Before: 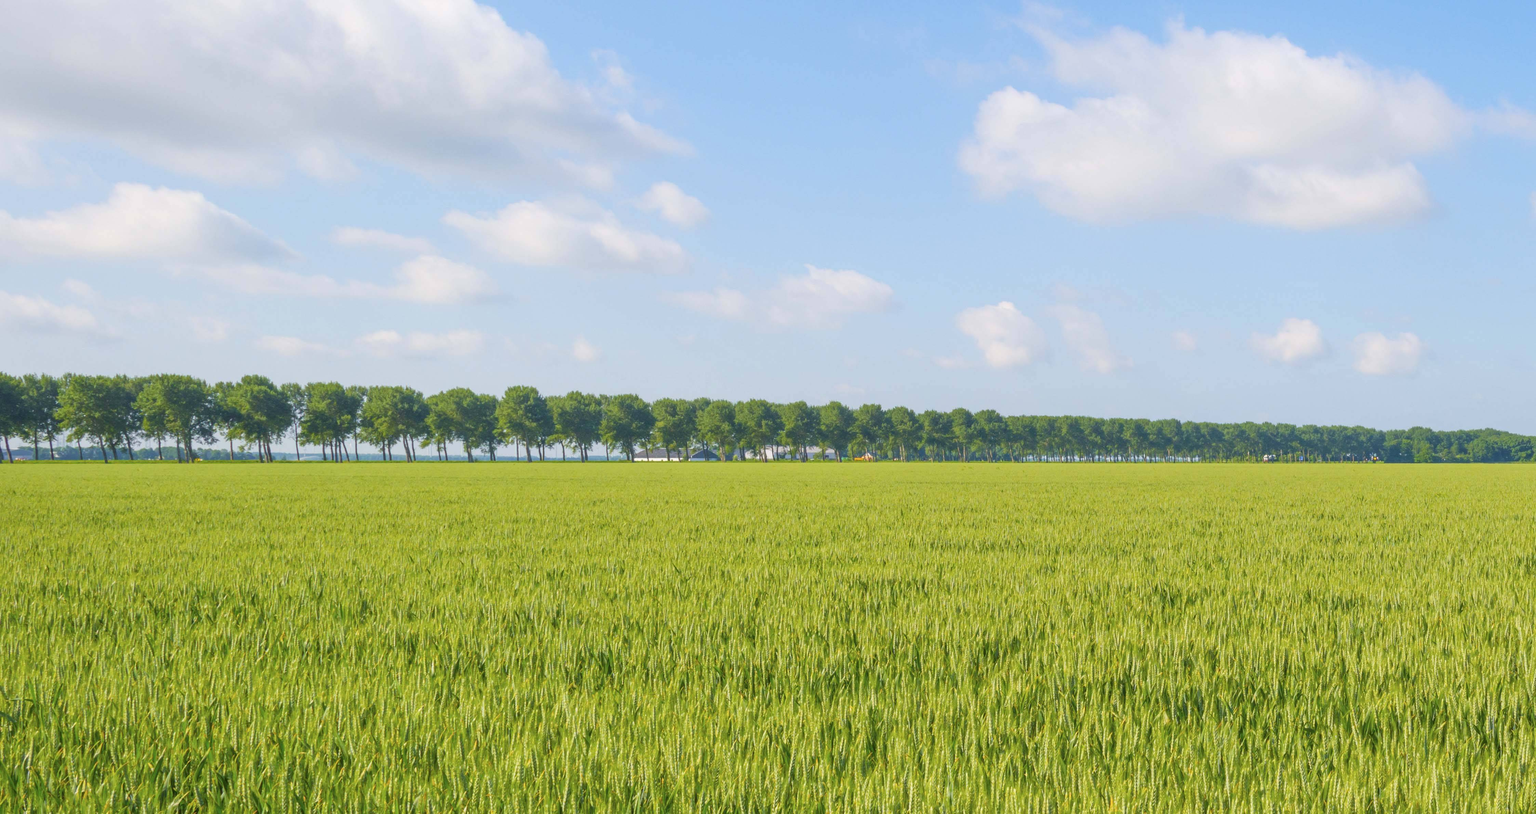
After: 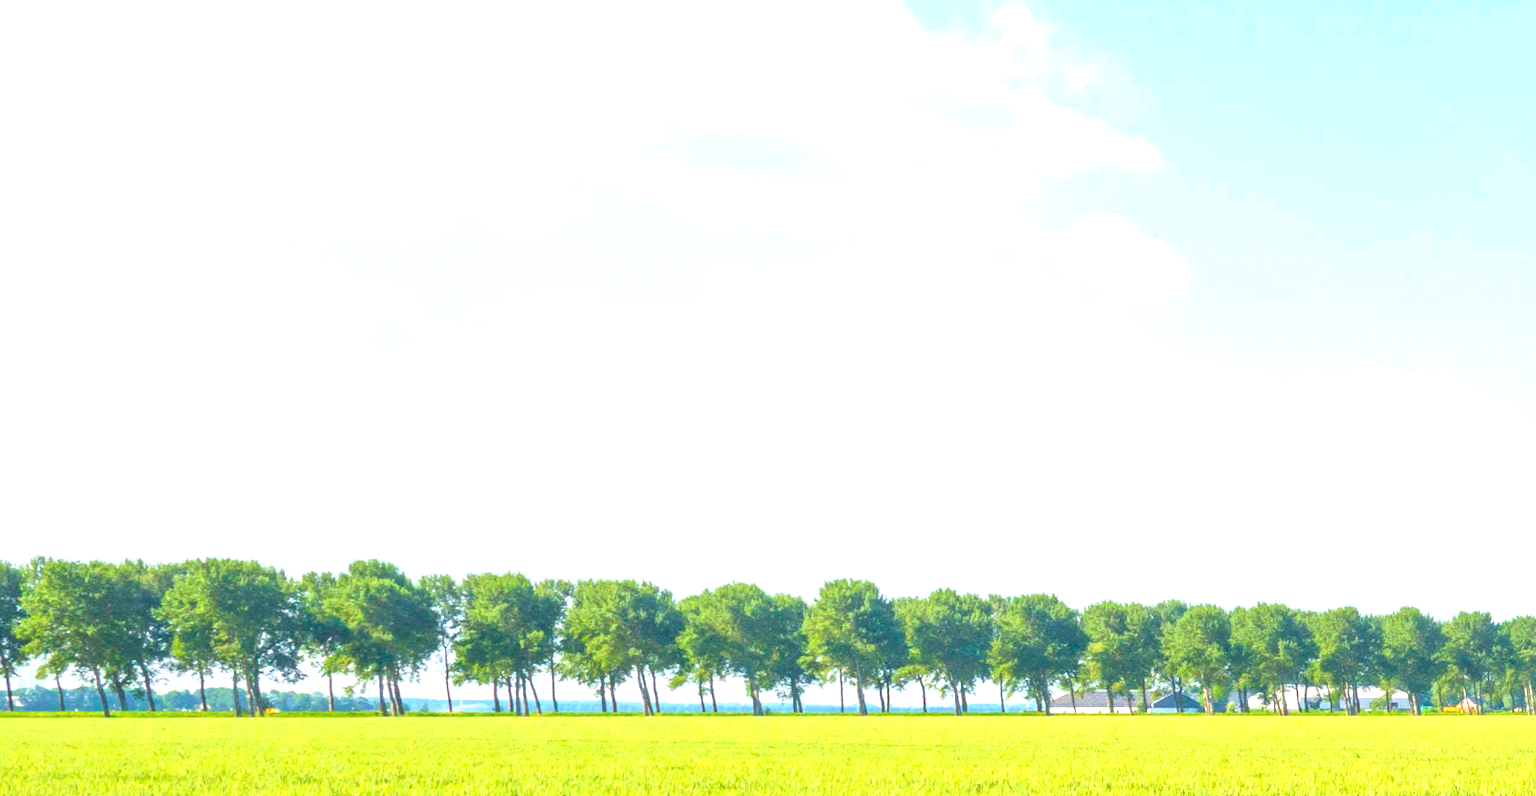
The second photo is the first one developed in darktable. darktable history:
exposure: black level correction 0, exposure 1.2 EV, compensate exposure bias true, compensate highlight preservation false
crop and rotate: left 3.039%, top 7.695%, right 40.98%, bottom 37.524%
